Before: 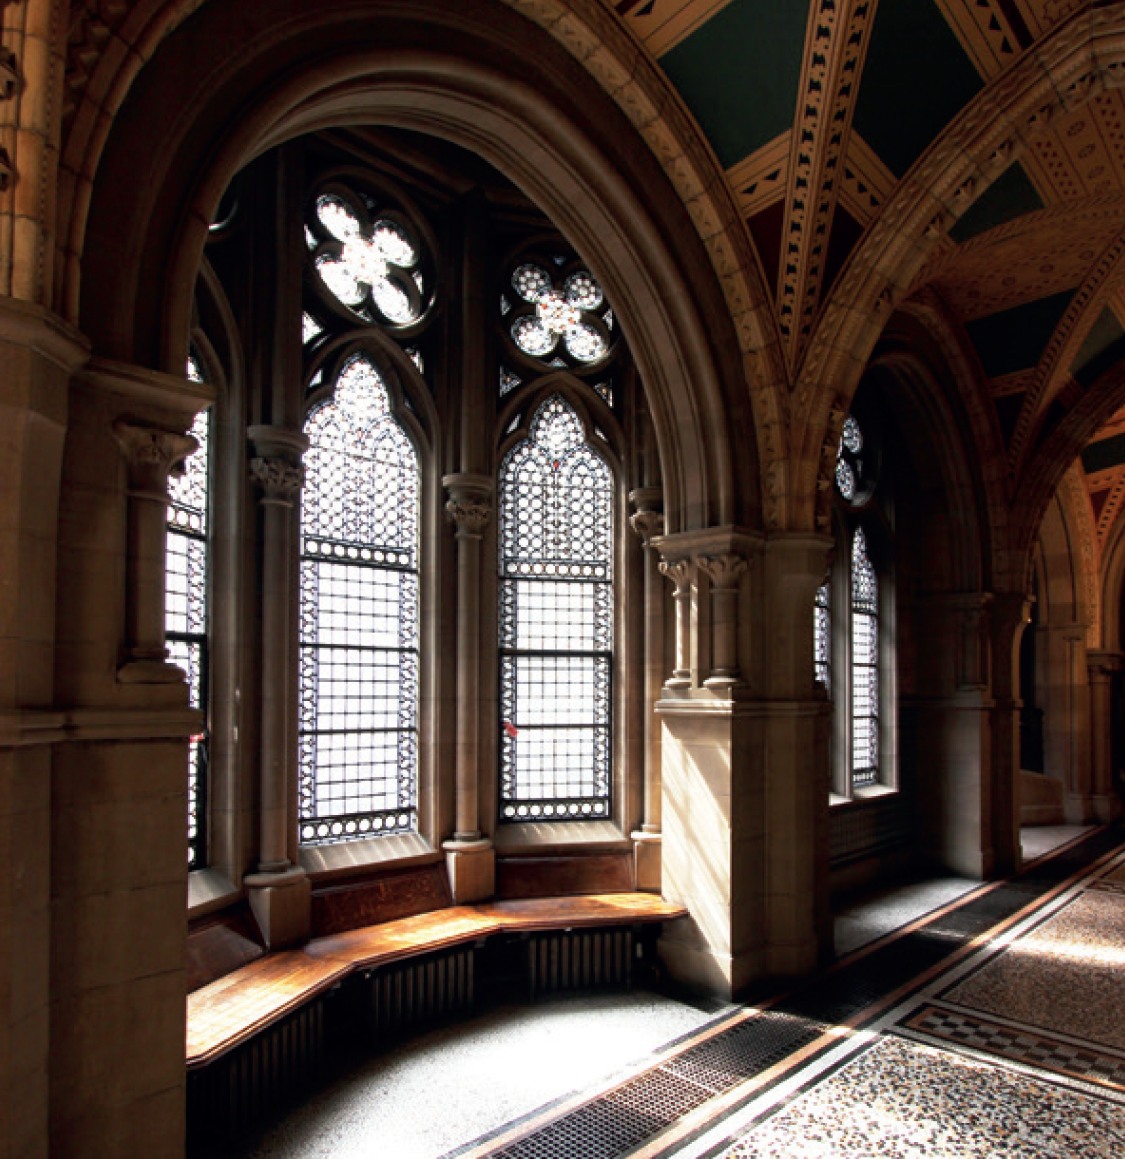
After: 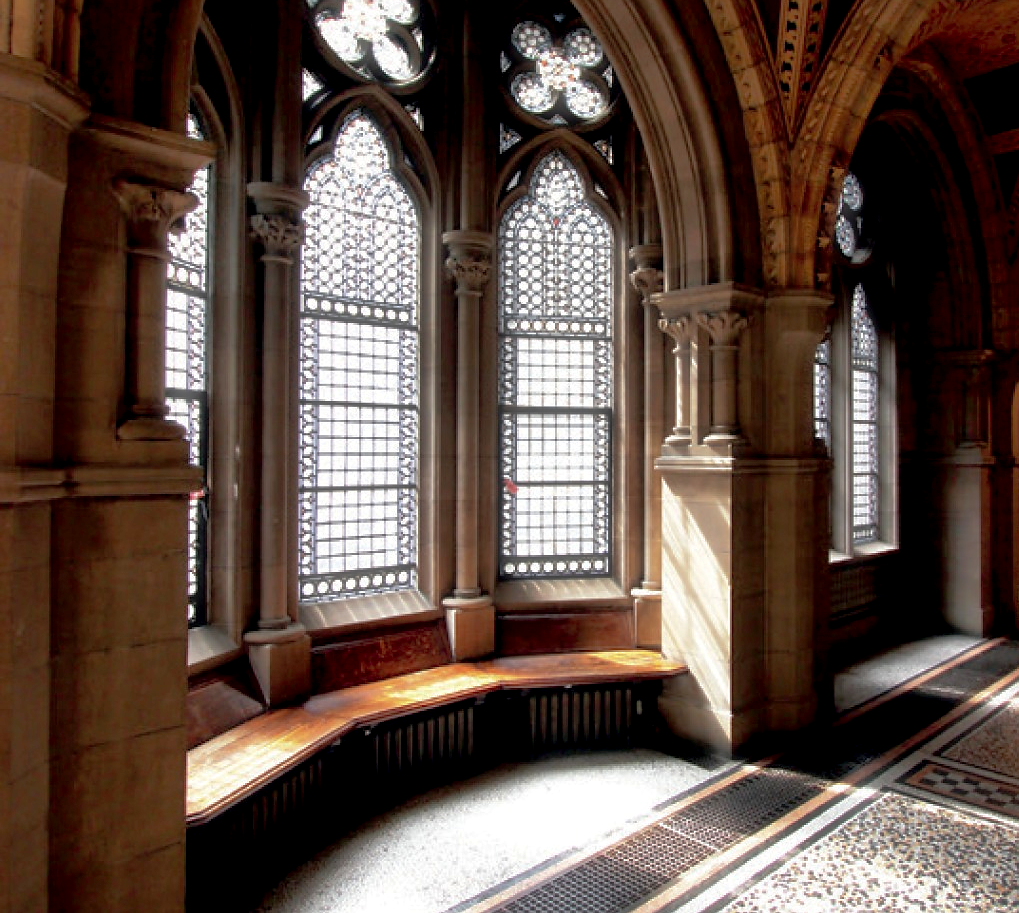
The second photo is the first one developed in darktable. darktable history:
crop: top 20.998%, right 9.419%, bottom 0.219%
shadows and highlights: on, module defaults
sharpen: radius 1.004, threshold 0.968
haze removal: strength -0.099, compatibility mode true, adaptive false
exposure: black level correction 0.005, exposure 0.017 EV, compensate exposure bias true, compensate highlight preservation false
